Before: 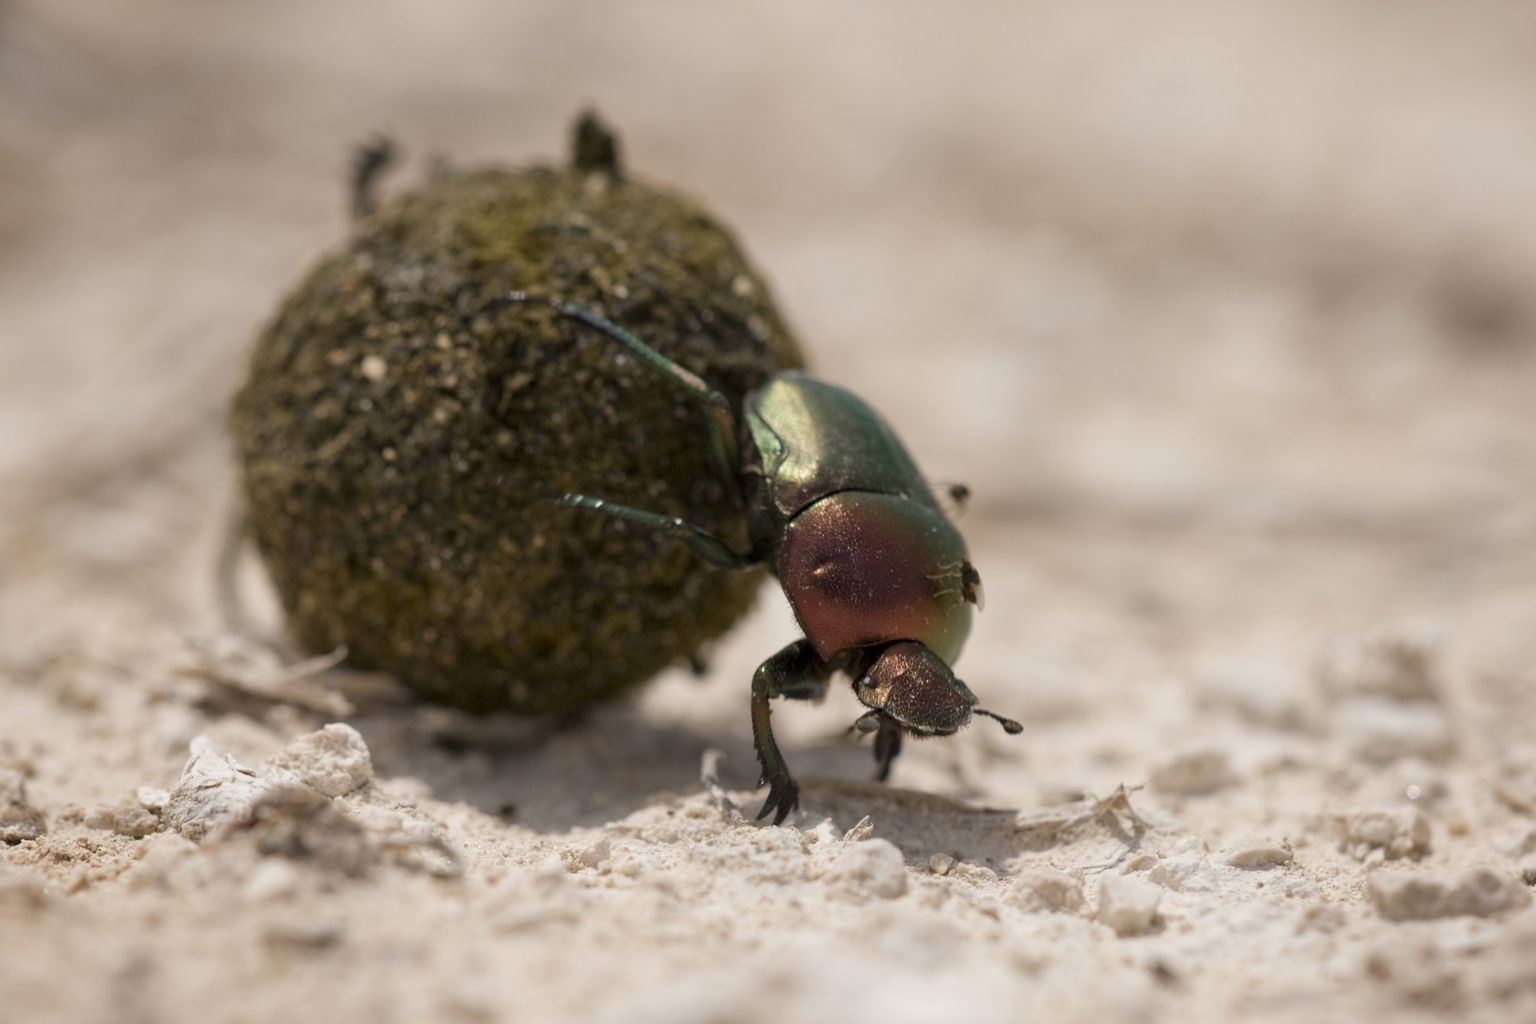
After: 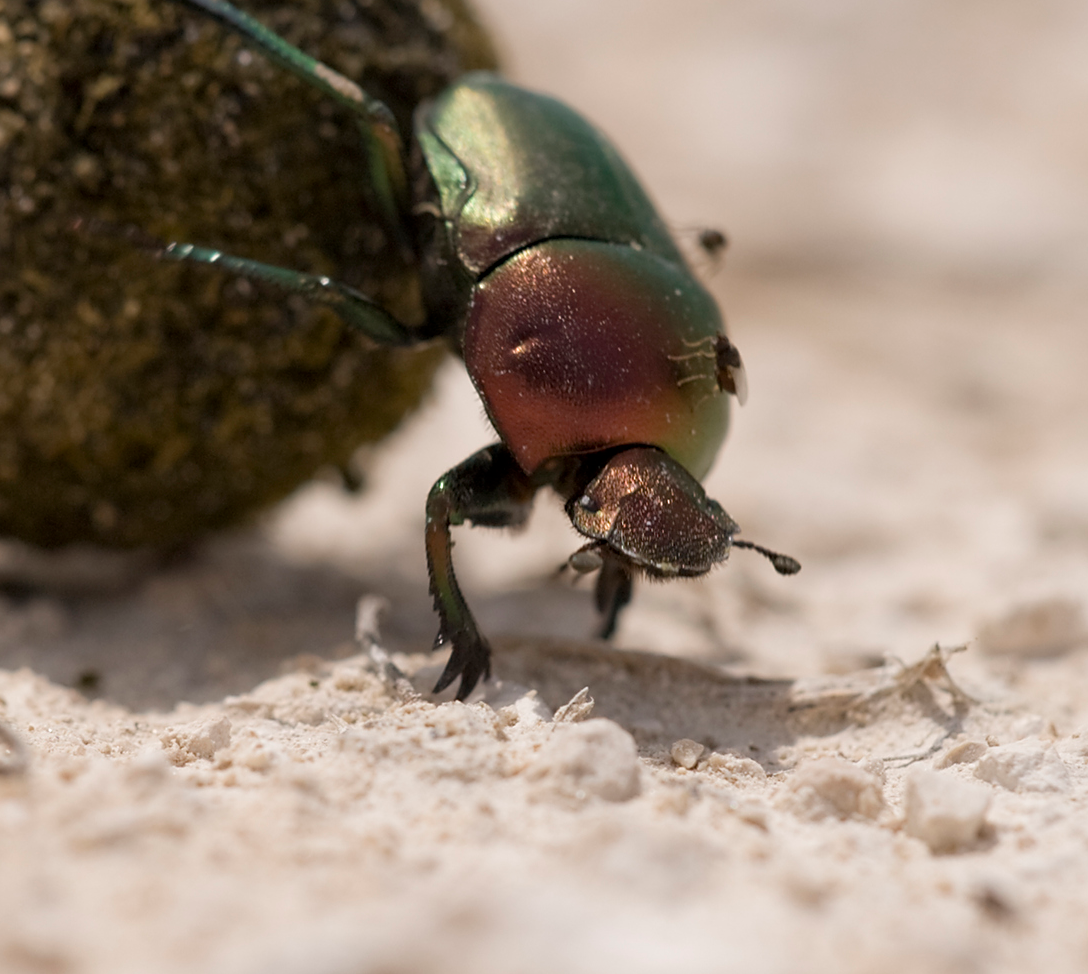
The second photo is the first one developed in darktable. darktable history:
crop and rotate: left 28.857%, top 31.104%, right 19.834%
sharpen: radius 1.812, amount 0.414, threshold 1.377
